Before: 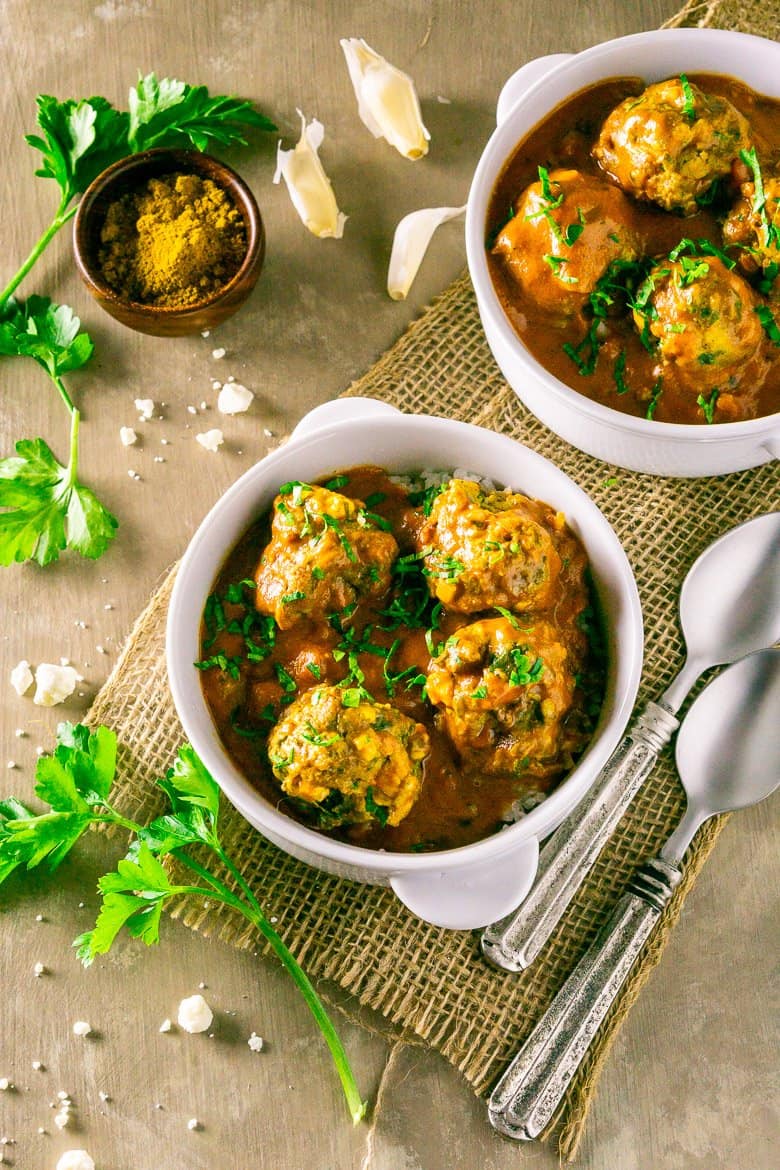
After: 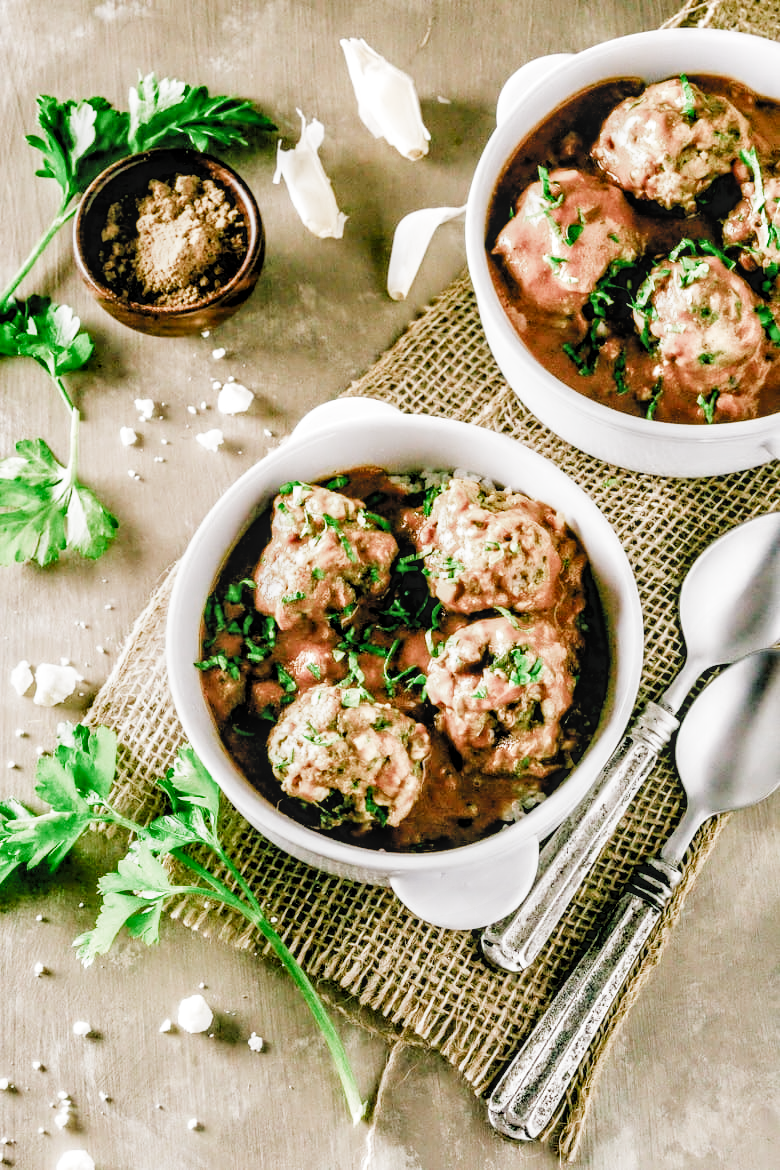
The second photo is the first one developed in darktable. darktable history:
local contrast: on, module defaults
filmic rgb: black relative exposure -4.22 EV, white relative exposure 5.12 EV, hardness 2.09, contrast 1.166, preserve chrominance RGB euclidean norm (legacy), color science v4 (2020)
exposure: black level correction 0.001, exposure 0.954 EV, compensate highlight preservation false
contrast equalizer: y [[0.783, 0.666, 0.575, 0.77, 0.556, 0.501], [0.5 ×6], [0.5 ×6], [0, 0.02, 0.272, 0.399, 0.062, 0], [0 ×6]], mix 0.603
